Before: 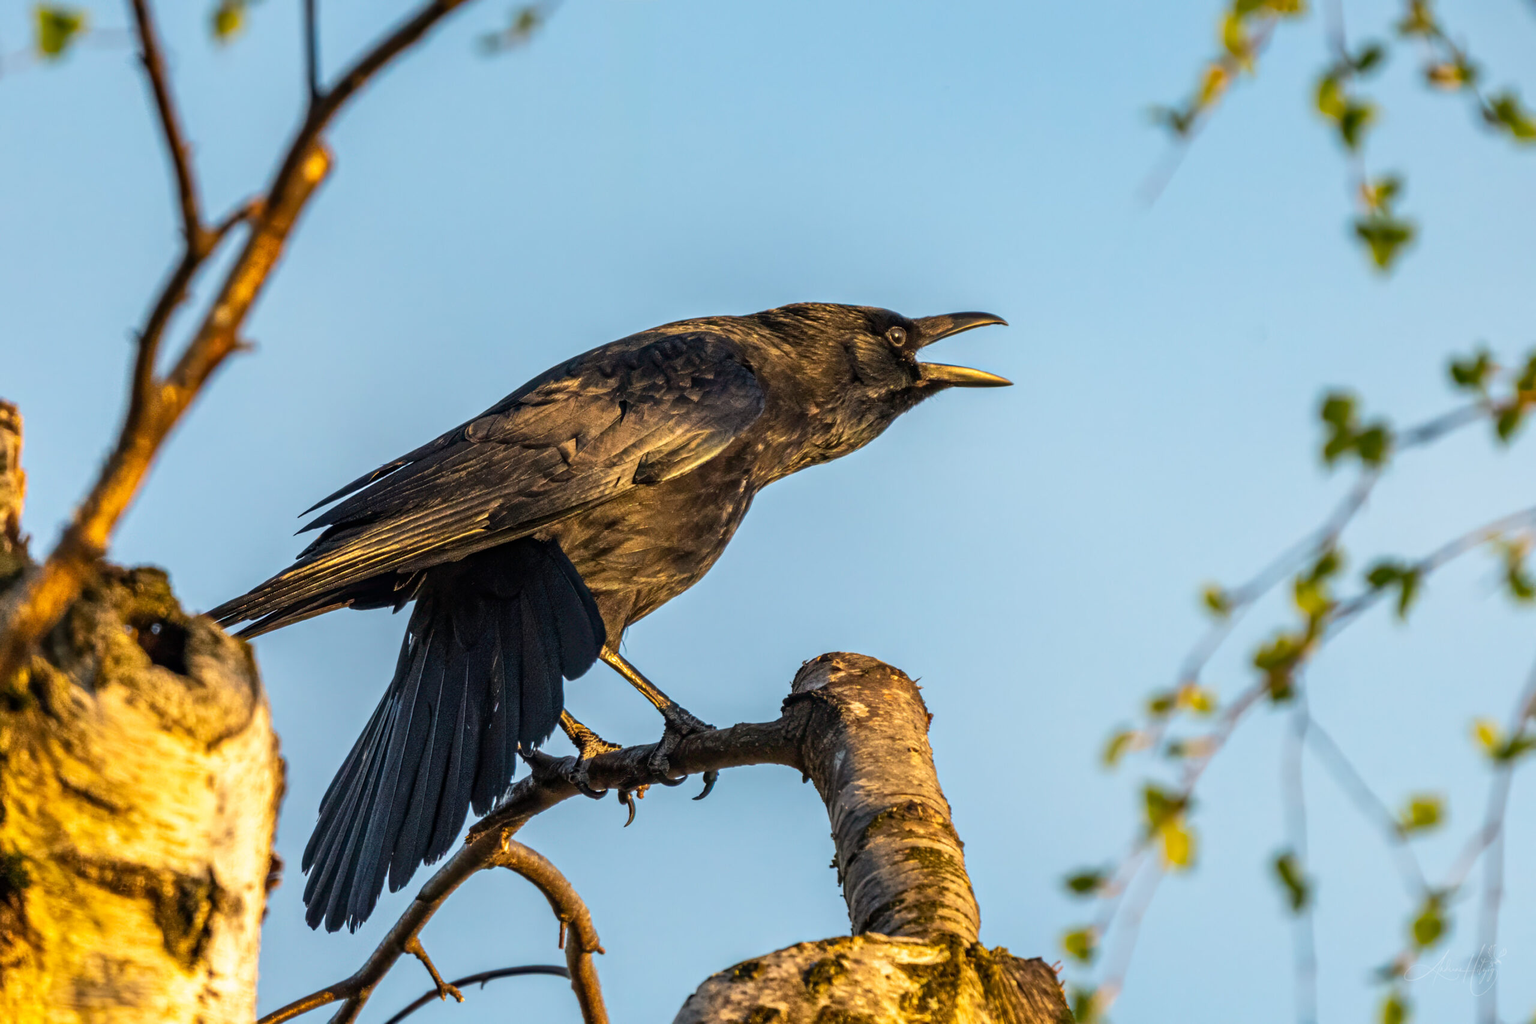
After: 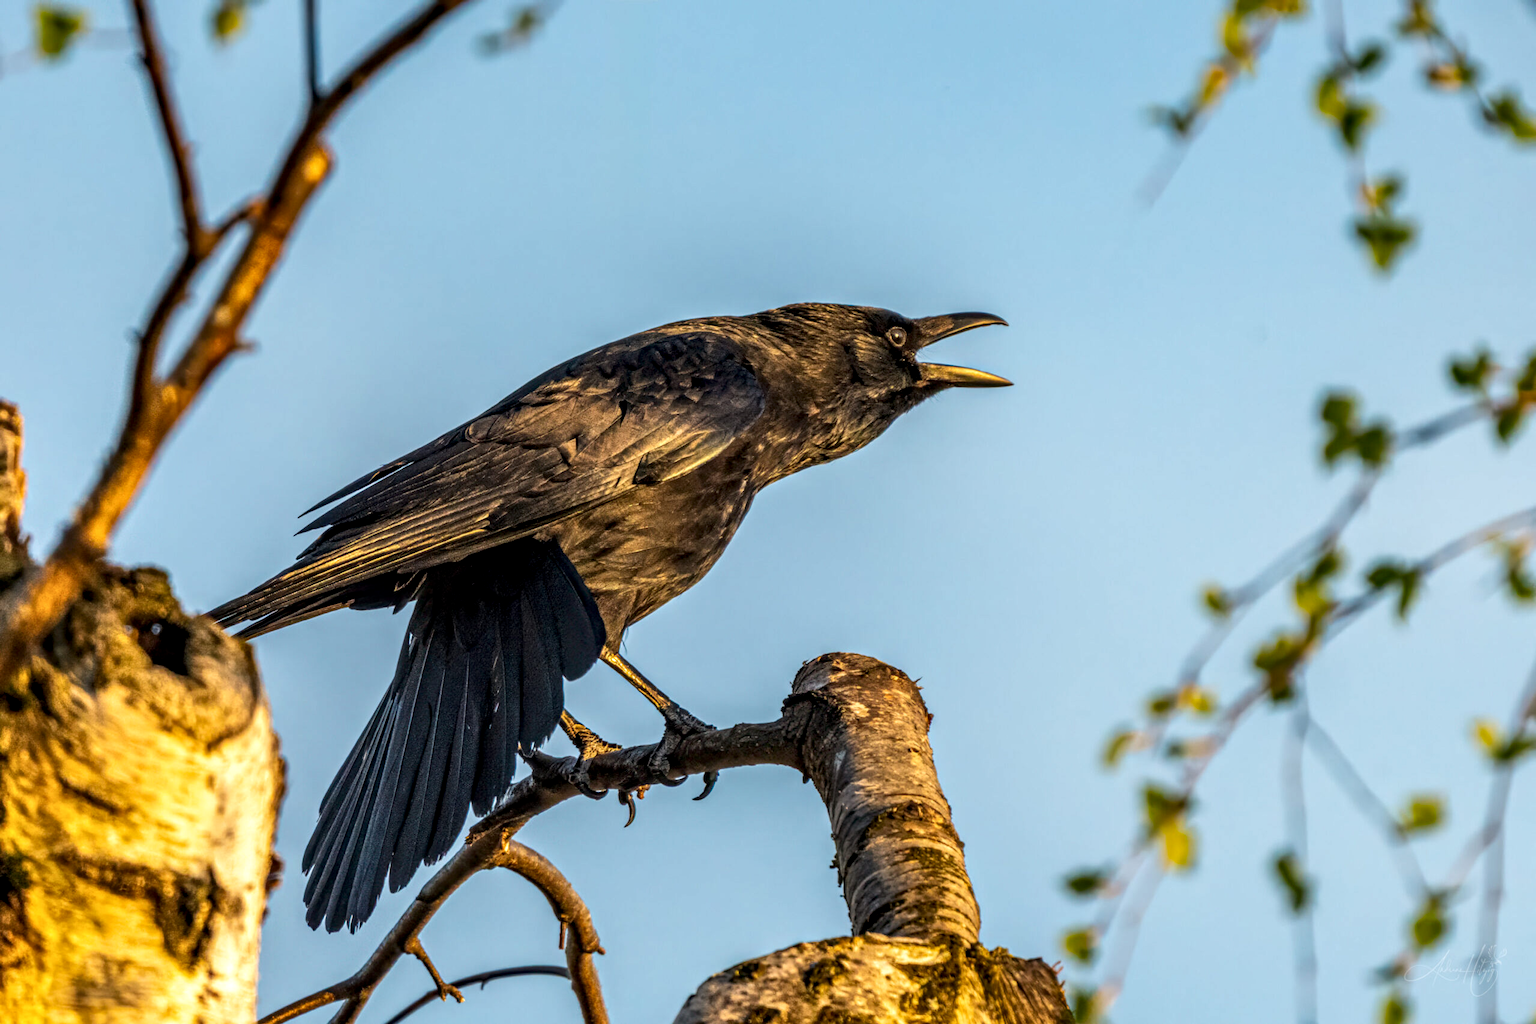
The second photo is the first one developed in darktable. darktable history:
local contrast: detail 140%
color correction: highlights b* 0.058
